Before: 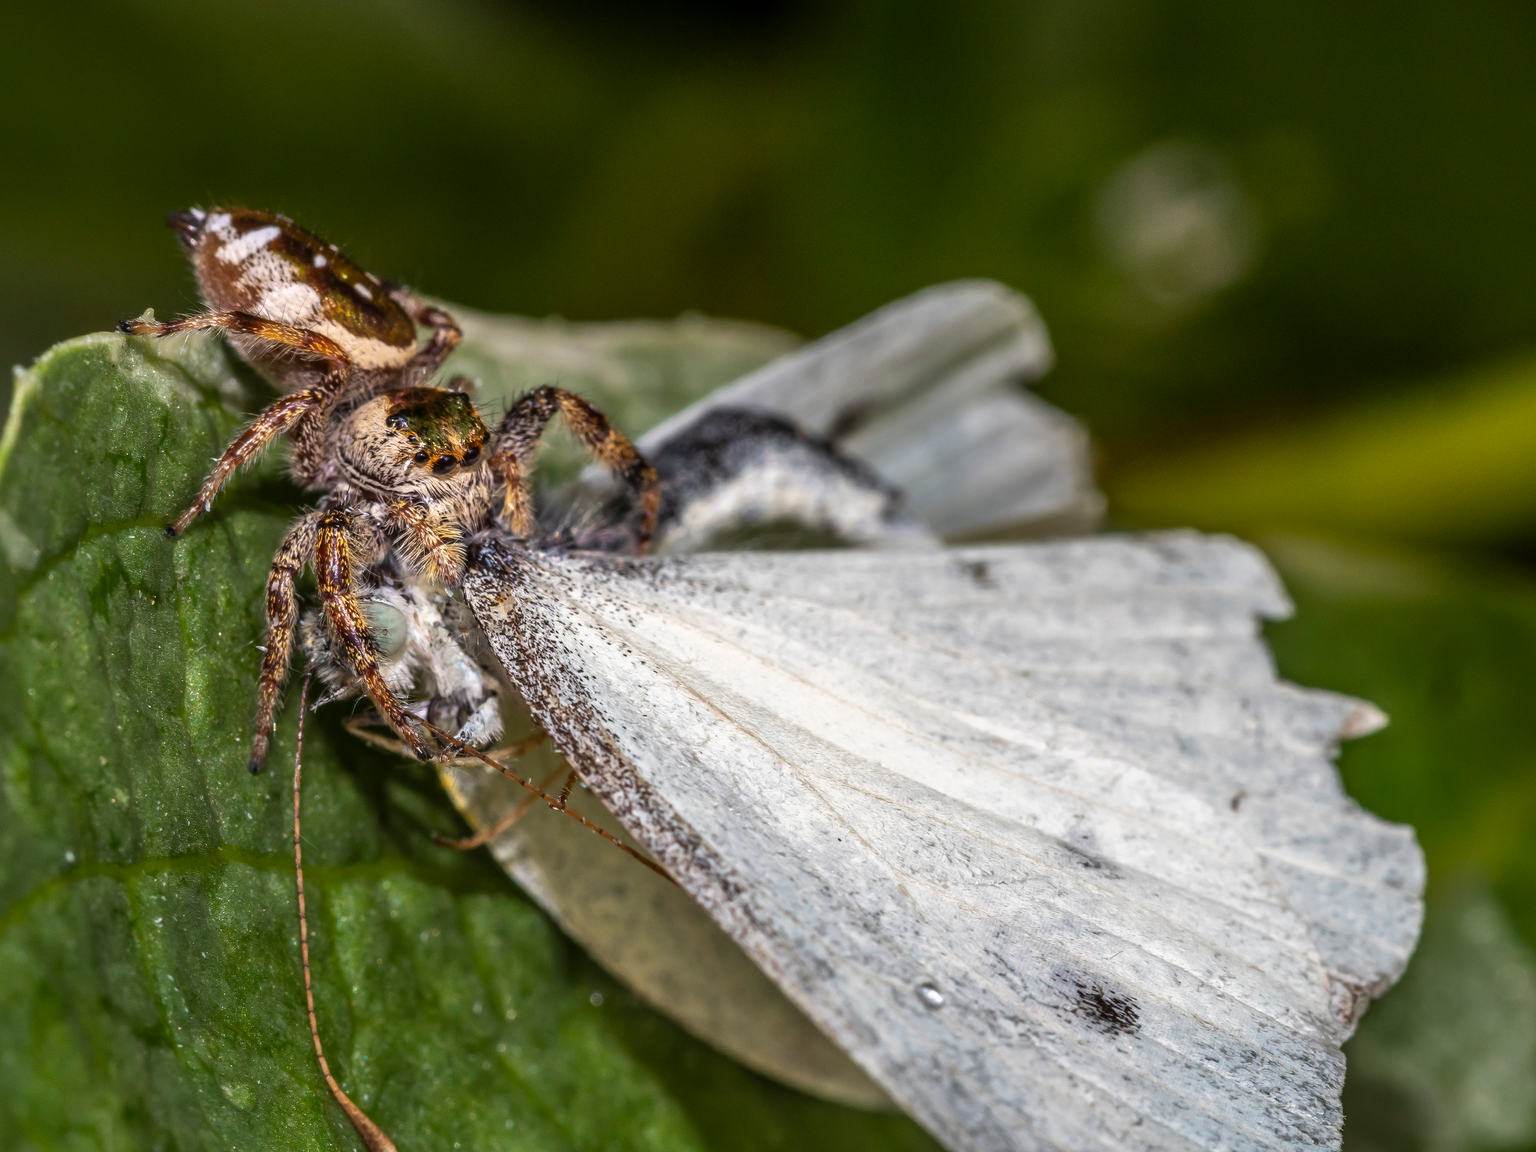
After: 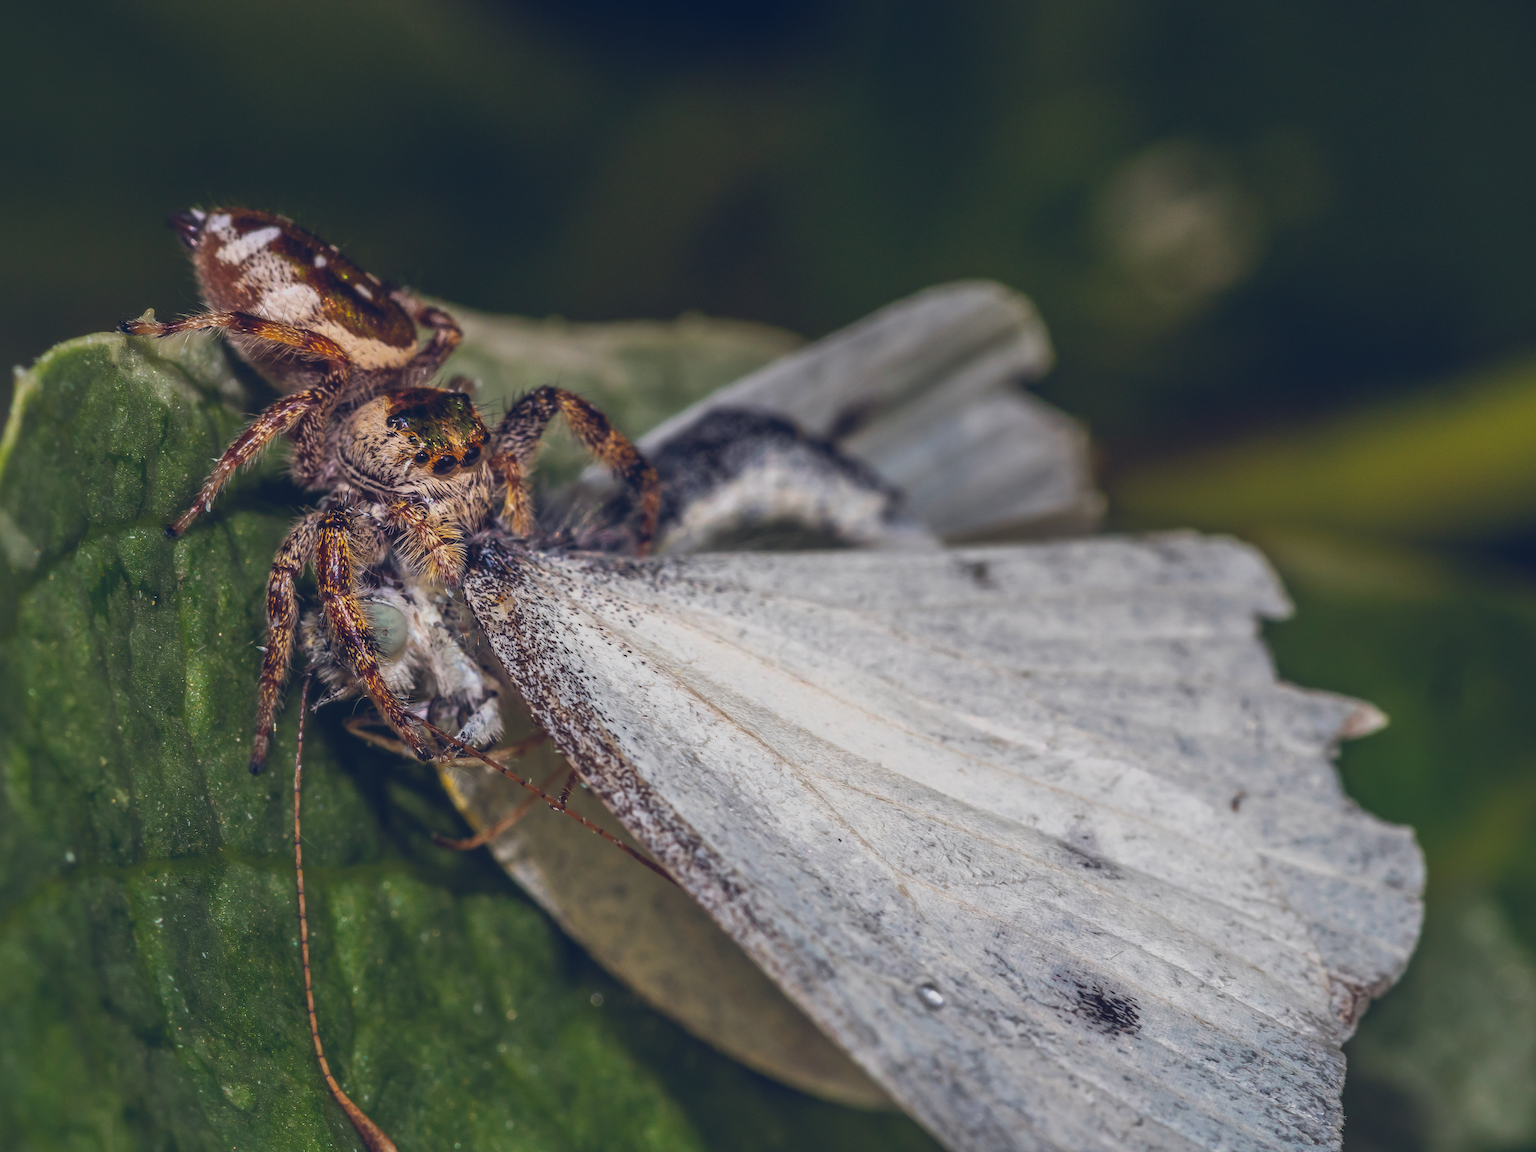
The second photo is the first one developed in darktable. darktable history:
color balance rgb: power › luminance 0.971%, power › chroma 0.389%, power › hue 35.01°, global offset › chroma 0.247%, global offset › hue 256.6°, perceptual saturation grading › global saturation 14.984%
exposure: black level correction -0.015, exposure -0.502 EV, compensate highlight preservation false
base curve: curves: ch0 [(0, 0) (0.303, 0.277) (1, 1)], preserve colors none
